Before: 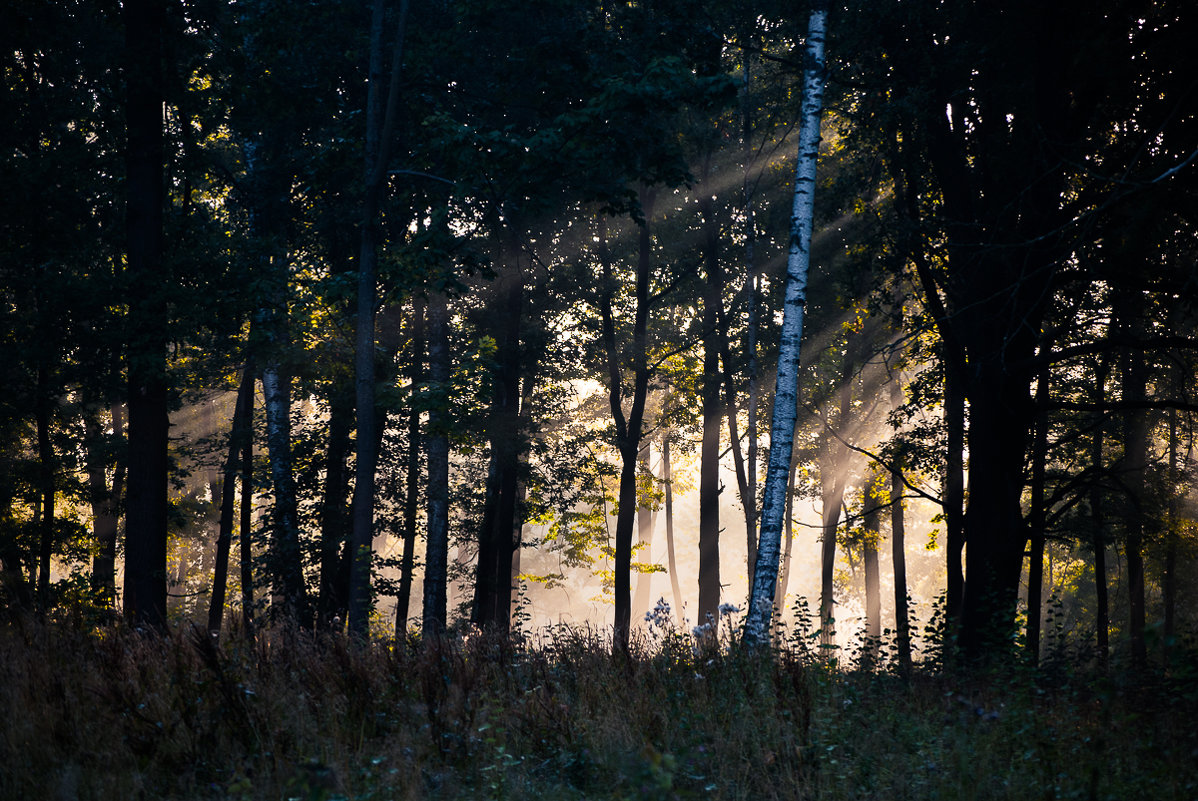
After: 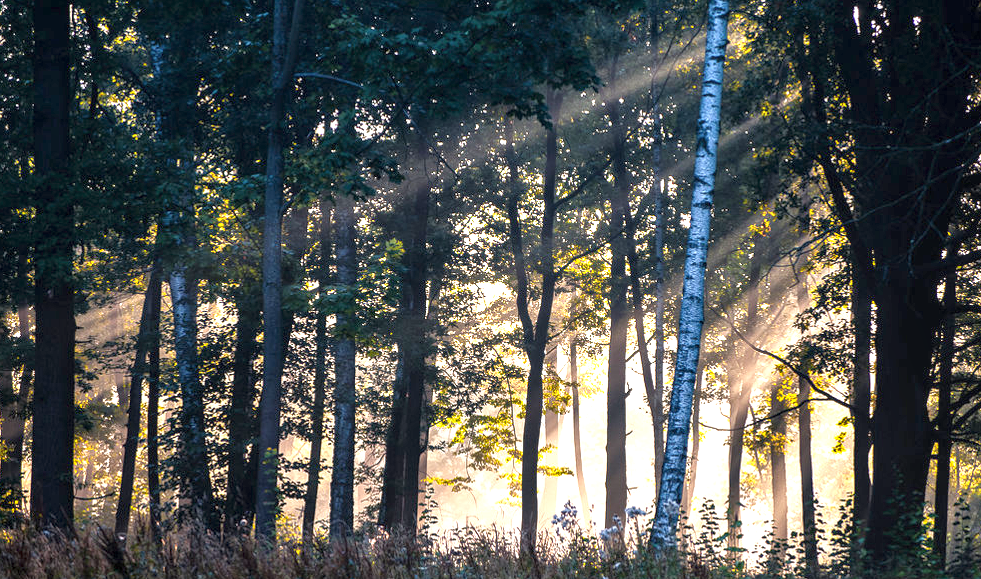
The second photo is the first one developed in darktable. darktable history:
local contrast: on, module defaults
tone equalizer: -8 EV 1.03 EV, -7 EV 1.01 EV, -6 EV 0.992 EV, -5 EV 0.997 EV, -4 EV 1.02 EV, -3 EV 0.765 EV, -2 EV 0.505 EV, -1 EV 0.239 EV
crop: left 7.807%, top 12.225%, right 10.278%, bottom 15.413%
exposure: black level correction 0, exposure 0.948 EV, compensate highlight preservation false
